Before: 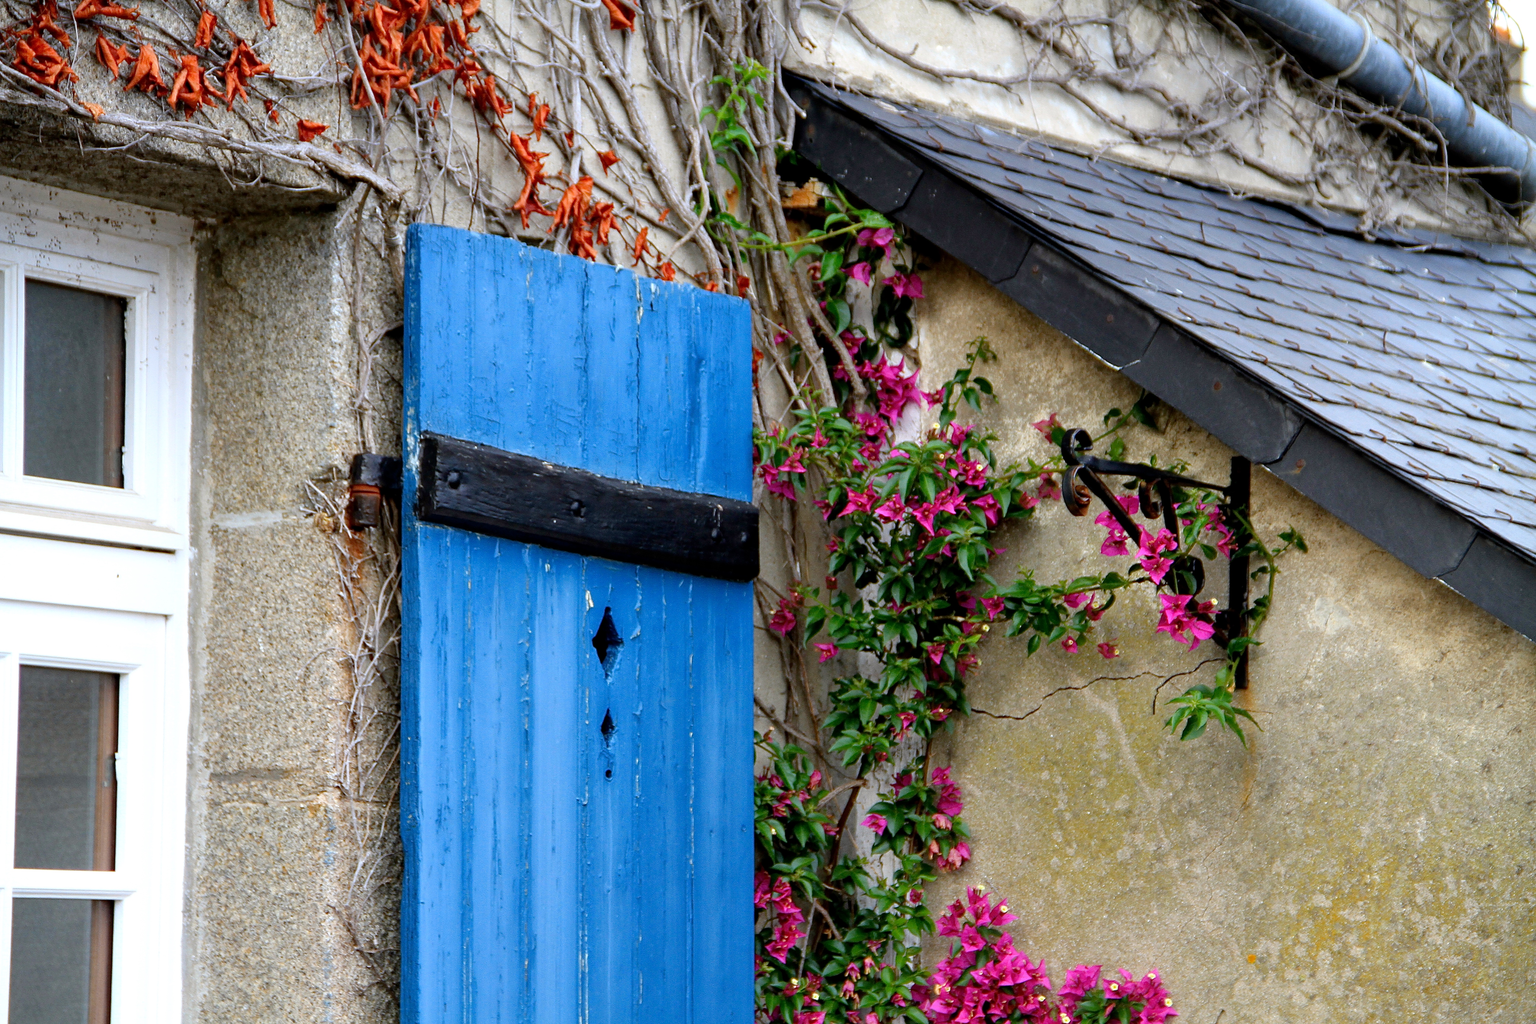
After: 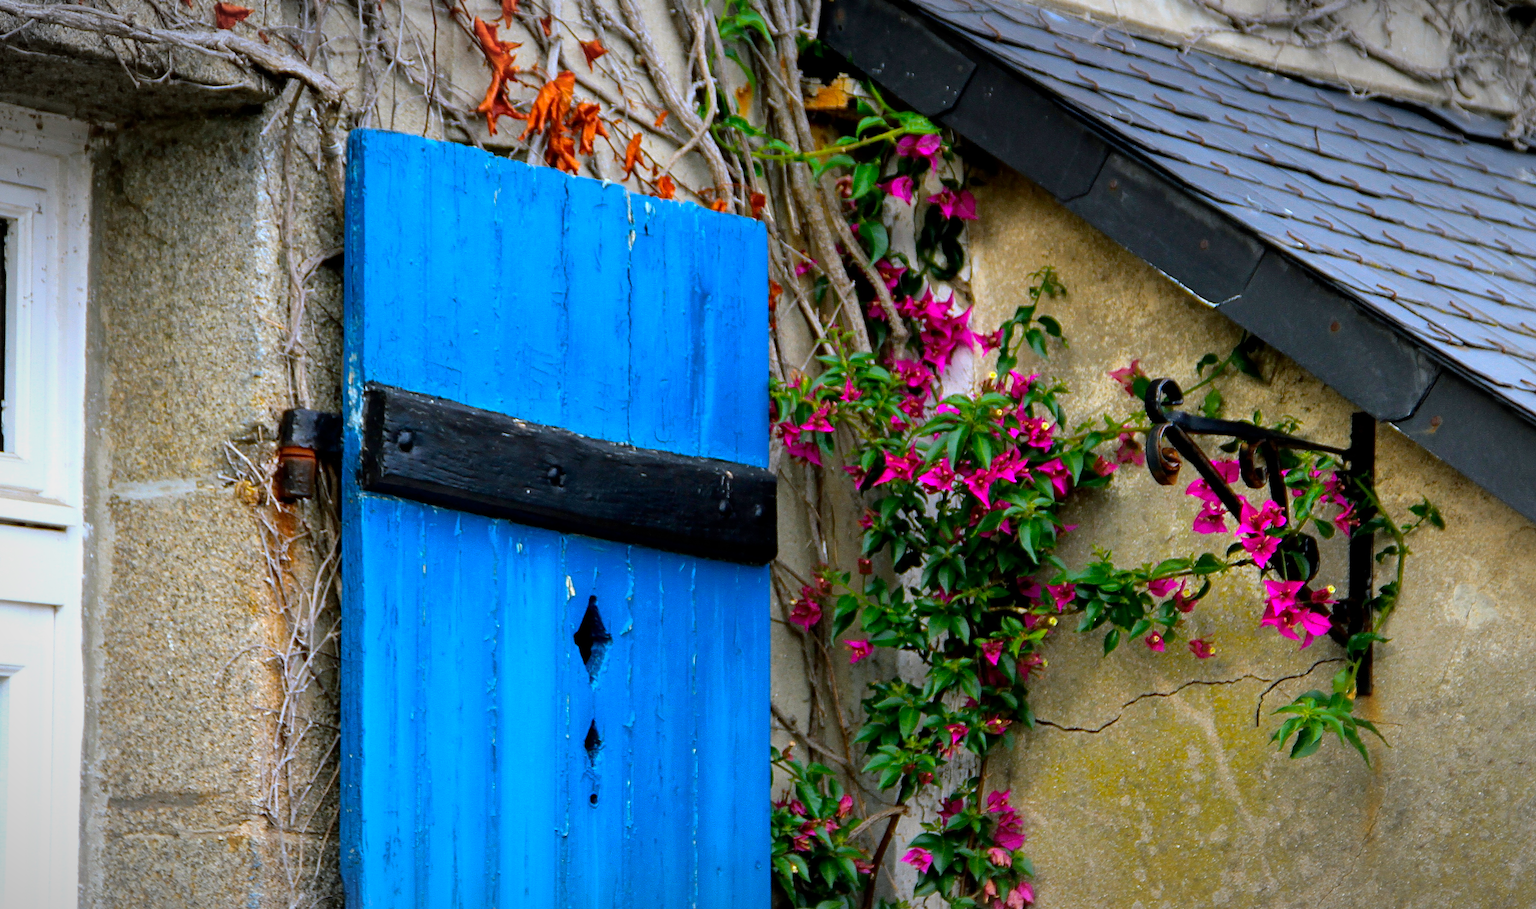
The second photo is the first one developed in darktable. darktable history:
shadows and highlights: shadows -20.36, white point adjustment -1.88, highlights -34.93
crop: left 7.894%, top 11.529%, right 9.959%, bottom 15.478%
vignetting: fall-off radius 69.05%, automatic ratio true
color balance rgb: shadows lift › luminance -8.051%, shadows lift › chroma 2.45%, shadows lift › hue 165.51°, linear chroma grading › shadows -39.372%, linear chroma grading › highlights 40.475%, linear chroma grading › global chroma 44.439%, linear chroma grading › mid-tones -29.674%, perceptual saturation grading › global saturation -0.078%
